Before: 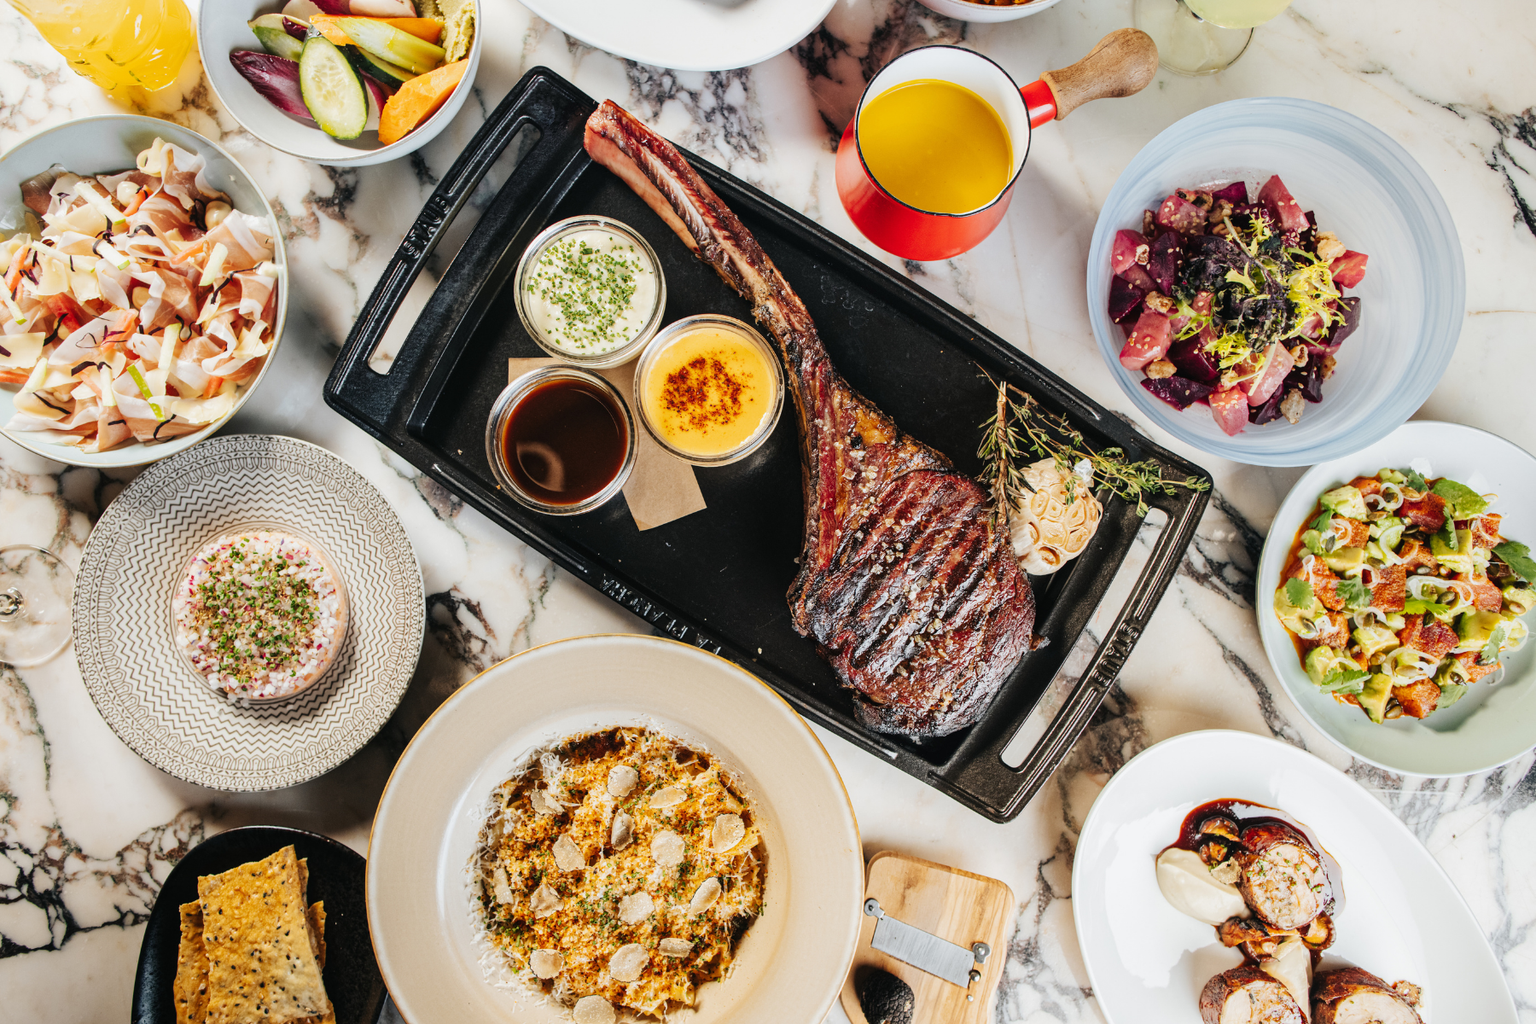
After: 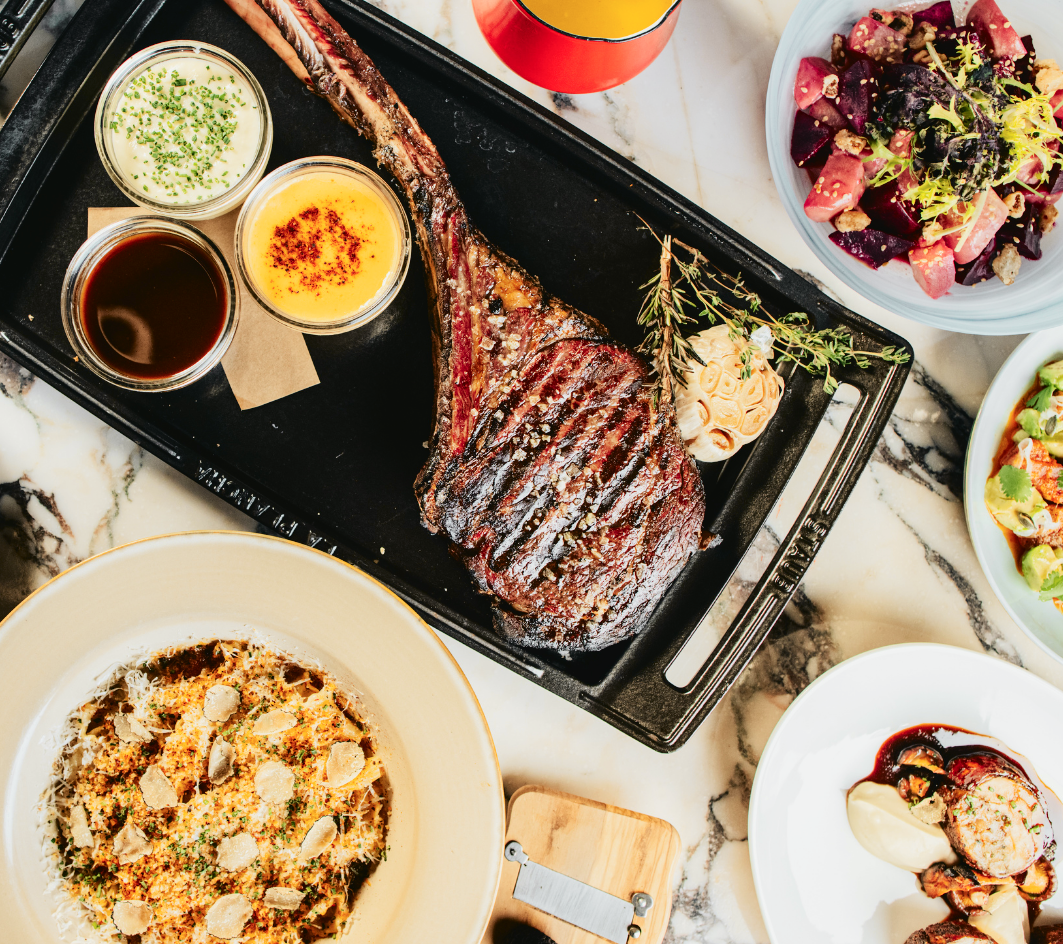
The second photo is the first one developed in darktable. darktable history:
crop and rotate: left 28.256%, top 17.734%, right 12.656%, bottom 3.573%
tone curve: curves: ch0 [(0.003, 0.029) (0.037, 0.036) (0.149, 0.117) (0.297, 0.318) (0.422, 0.474) (0.531, 0.6) (0.743, 0.809) (0.877, 0.901) (1, 0.98)]; ch1 [(0, 0) (0.305, 0.325) (0.453, 0.437) (0.482, 0.479) (0.501, 0.5) (0.506, 0.503) (0.567, 0.572) (0.605, 0.608) (0.668, 0.69) (1, 1)]; ch2 [(0, 0) (0.313, 0.306) (0.4, 0.399) (0.45, 0.48) (0.499, 0.502) (0.512, 0.523) (0.57, 0.595) (0.653, 0.662) (1, 1)], color space Lab, independent channels, preserve colors none
